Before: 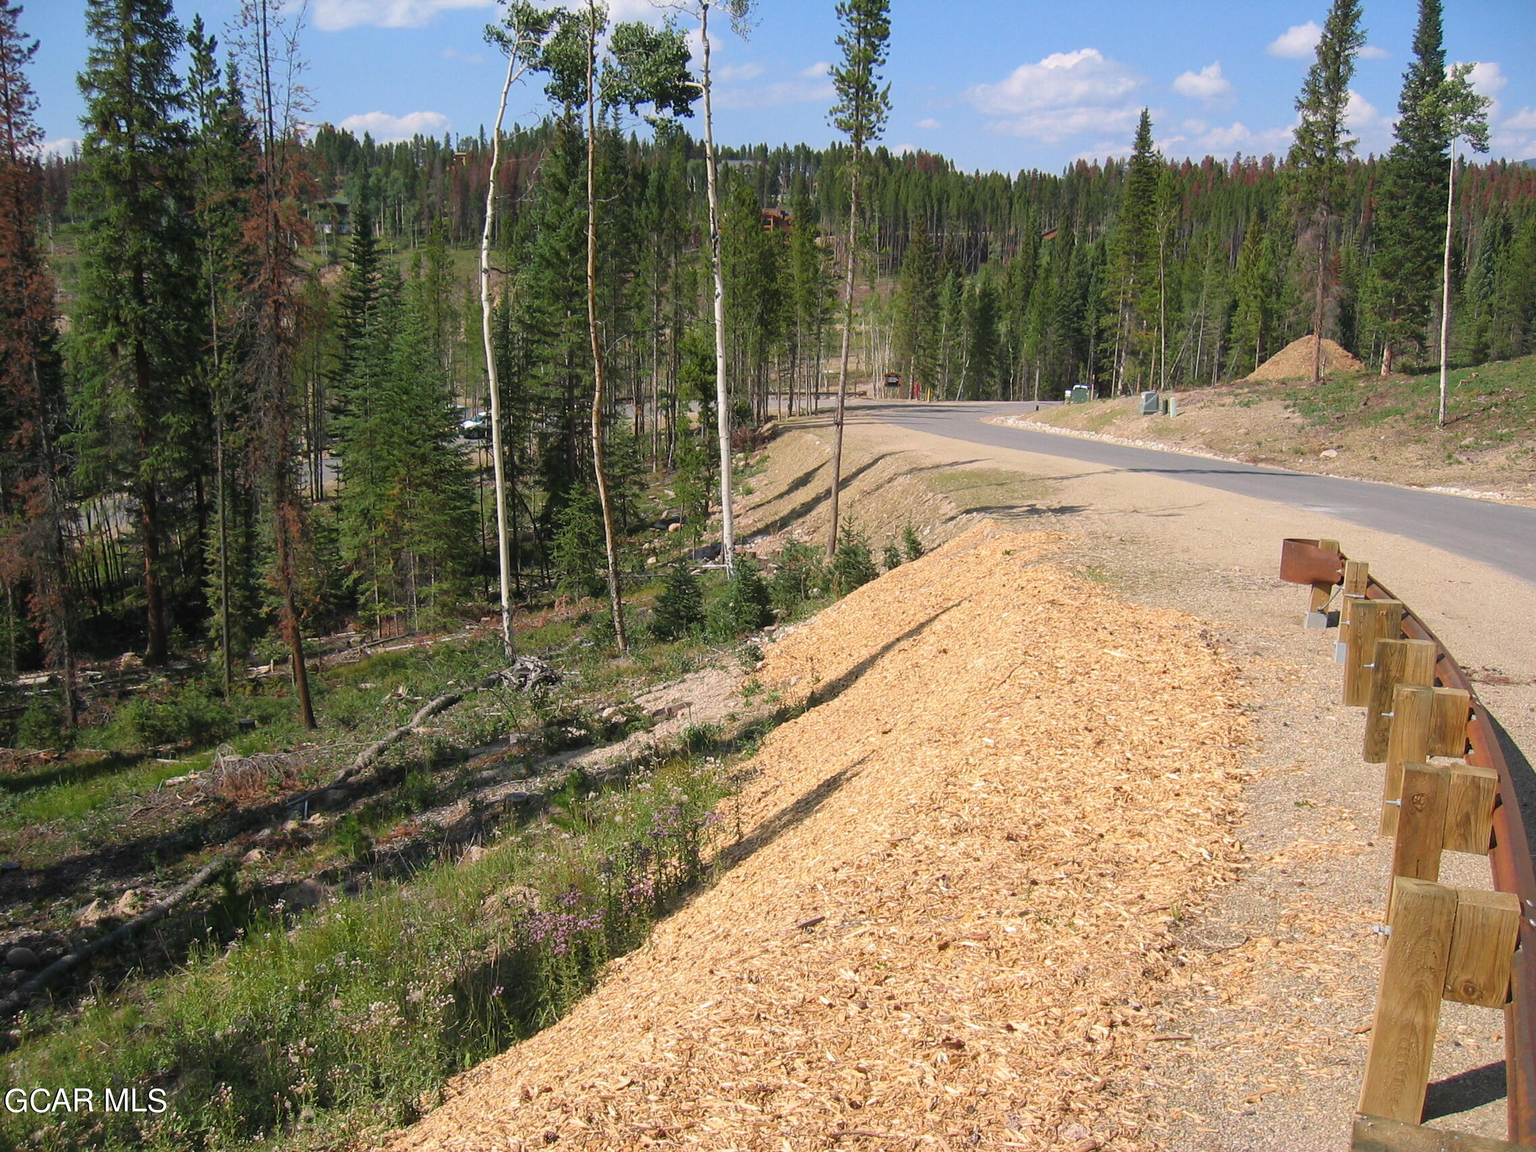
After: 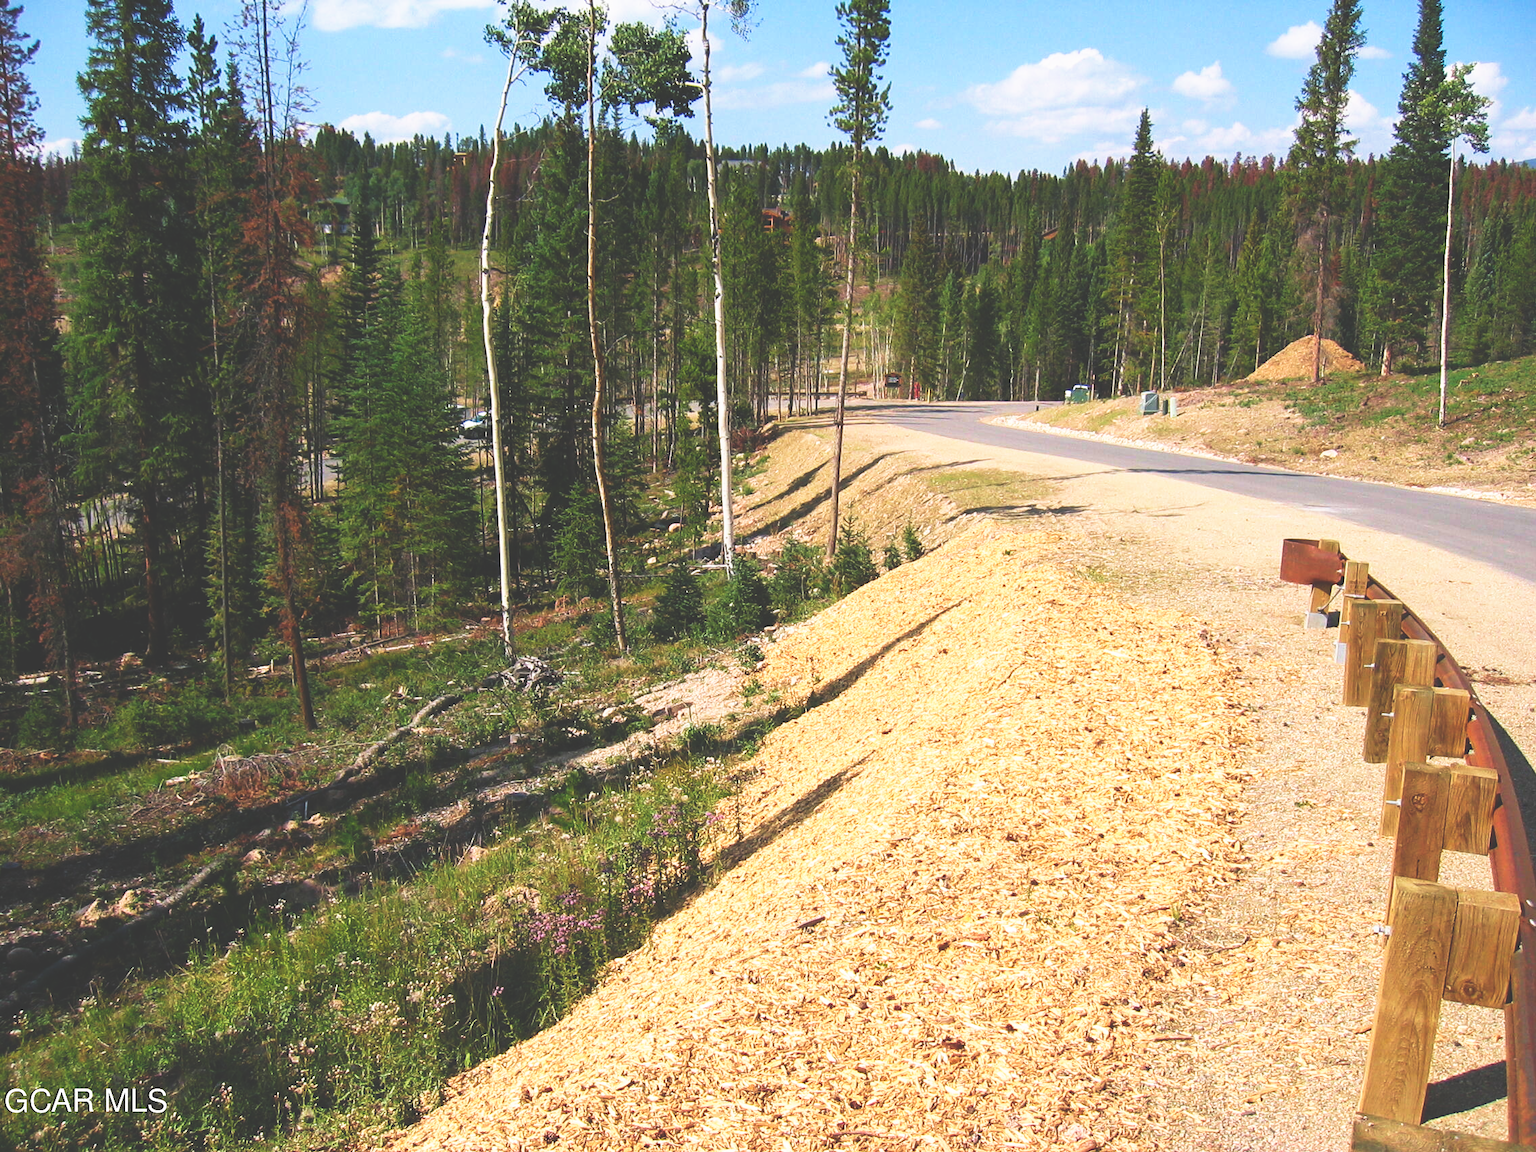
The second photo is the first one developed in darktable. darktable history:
base curve: curves: ch0 [(0, 0.036) (0.007, 0.037) (0.604, 0.887) (1, 1)], preserve colors none
velvia: on, module defaults
